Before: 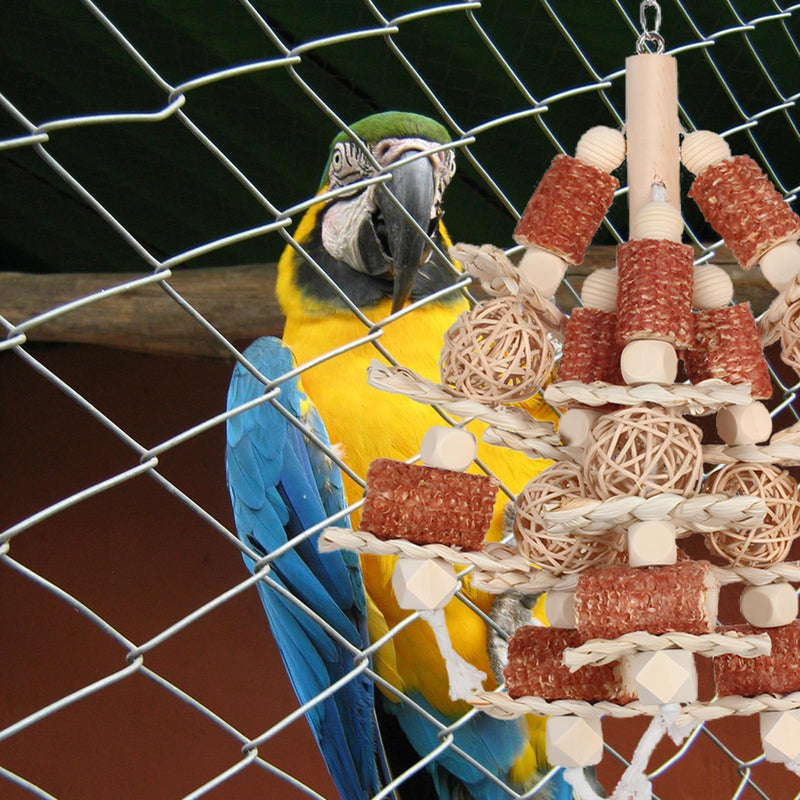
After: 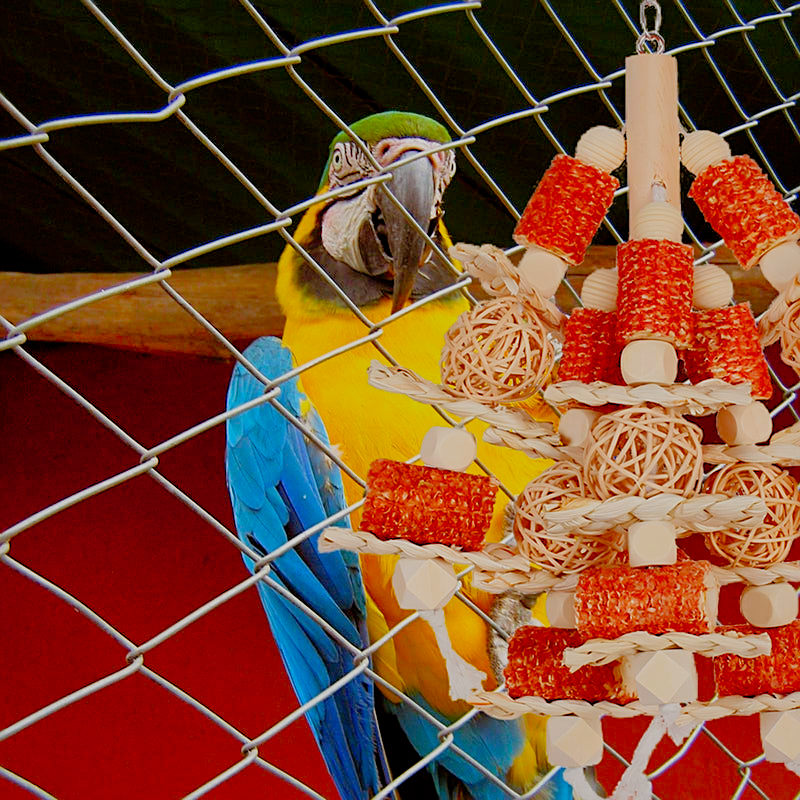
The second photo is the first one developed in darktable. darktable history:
shadows and highlights: on, module defaults
filmic rgb: middle gray luminance 18.36%, black relative exposure -8.96 EV, white relative exposure 3.71 EV, target black luminance 0%, hardness 4.9, latitude 67.9%, contrast 0.947, highlights saturation mix 18.95%, shadows ↔ highlights balance 21.57%, preserve chrominance no, color science v5 (2021), iterations of high-quality reconstruction 0, contrast in shadows safe, contrast in highlights safe
sharpen: on, module defaults
color balance rgb: shadows lift › chroma 9.576%, shadows lift › hue 46.17°, highlights gain › chroma 1.096%, highlights gain › hue 60.08°, perceptual saturation grading › global saturation 30.713%, global vibrance 9.301%
